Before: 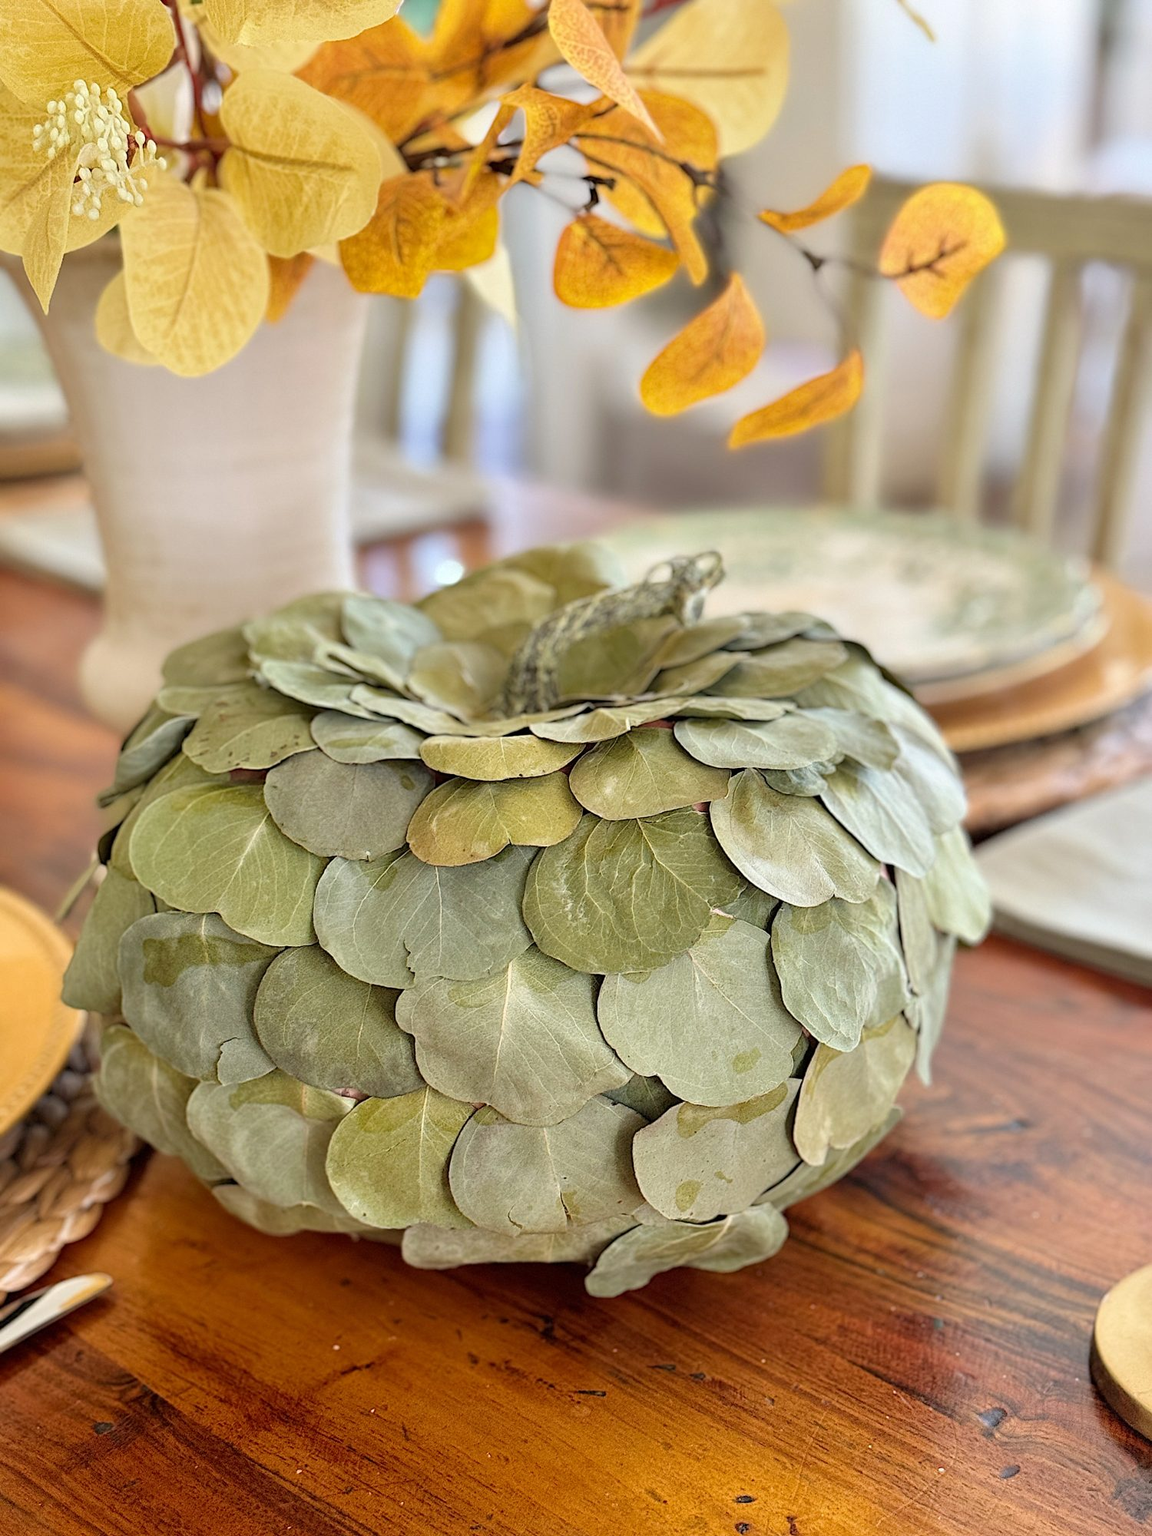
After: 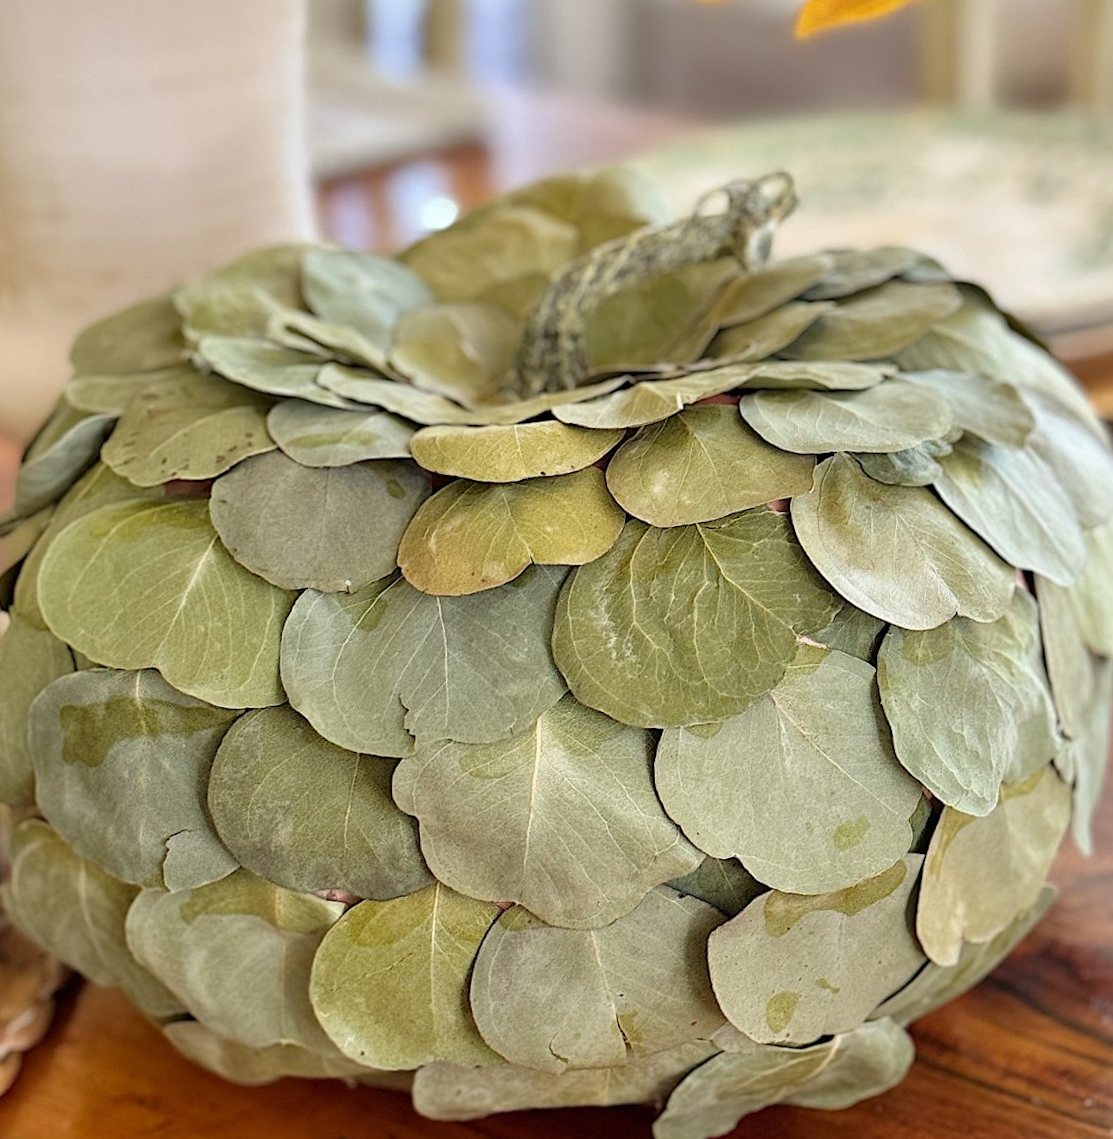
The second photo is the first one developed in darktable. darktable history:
crop: left 11.123%, top 27.61%, right 18.3%, bottom 17.034%
rotate and perspective: rotation -2.29°, automatic cropping off
